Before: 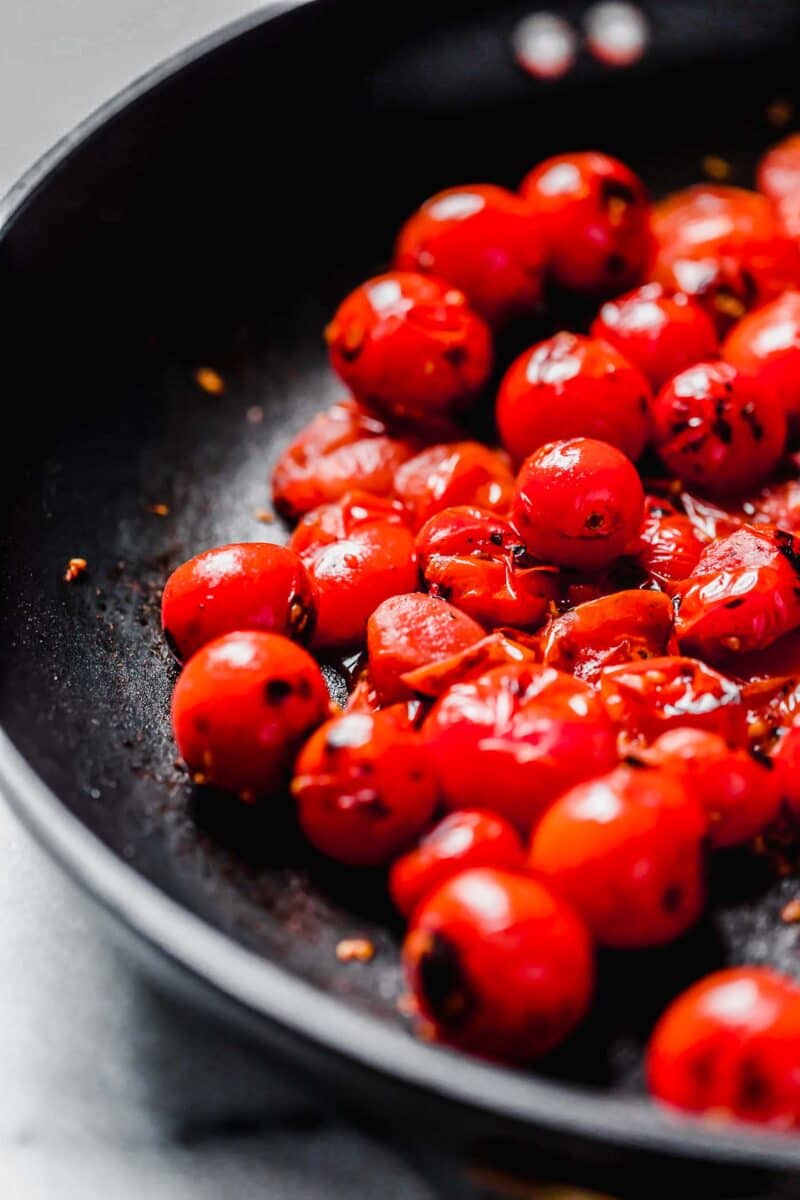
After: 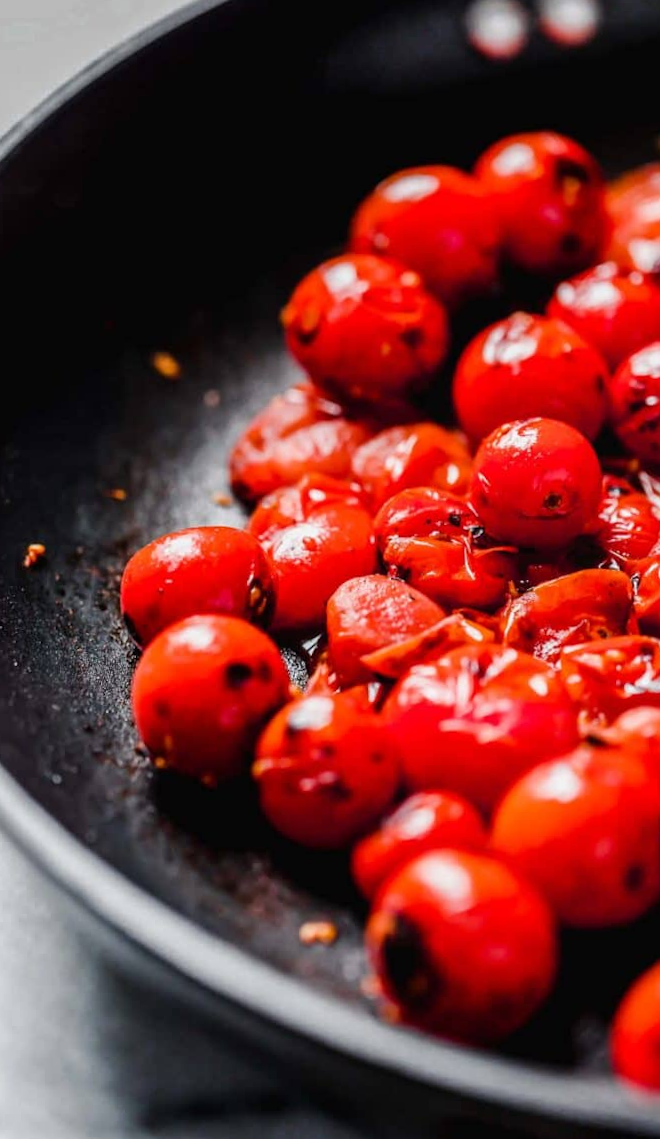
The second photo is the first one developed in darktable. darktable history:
crop and rotate: angle 0.657°, left 4.374%, top 0.728%, right 11.628%, bottom 2.68%
